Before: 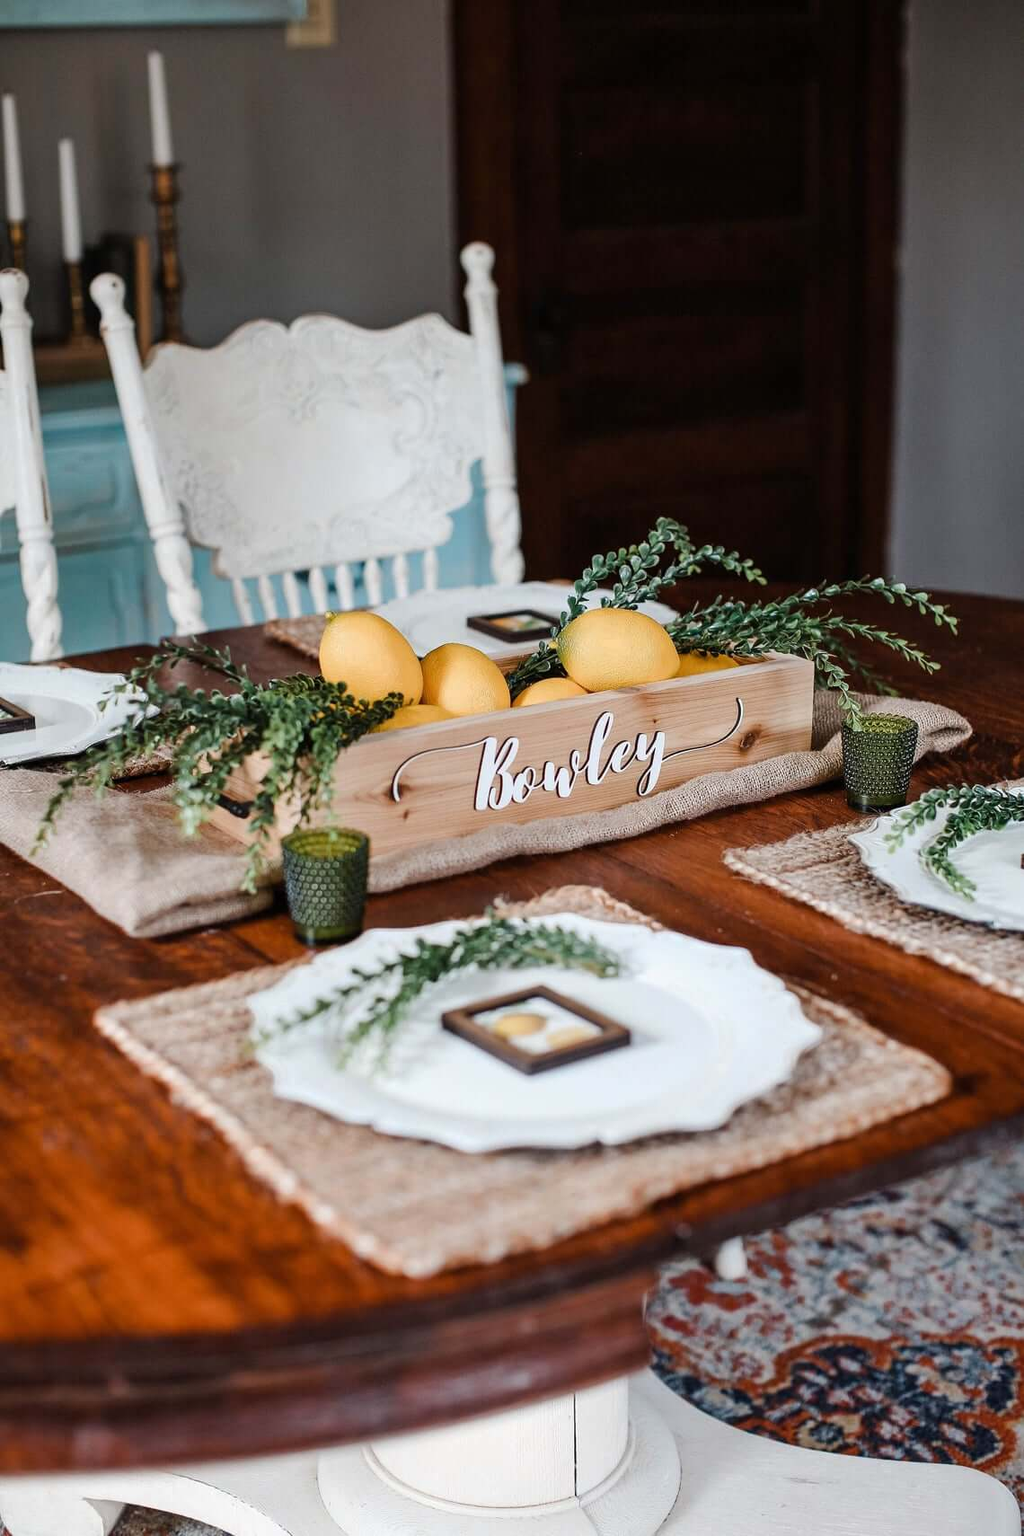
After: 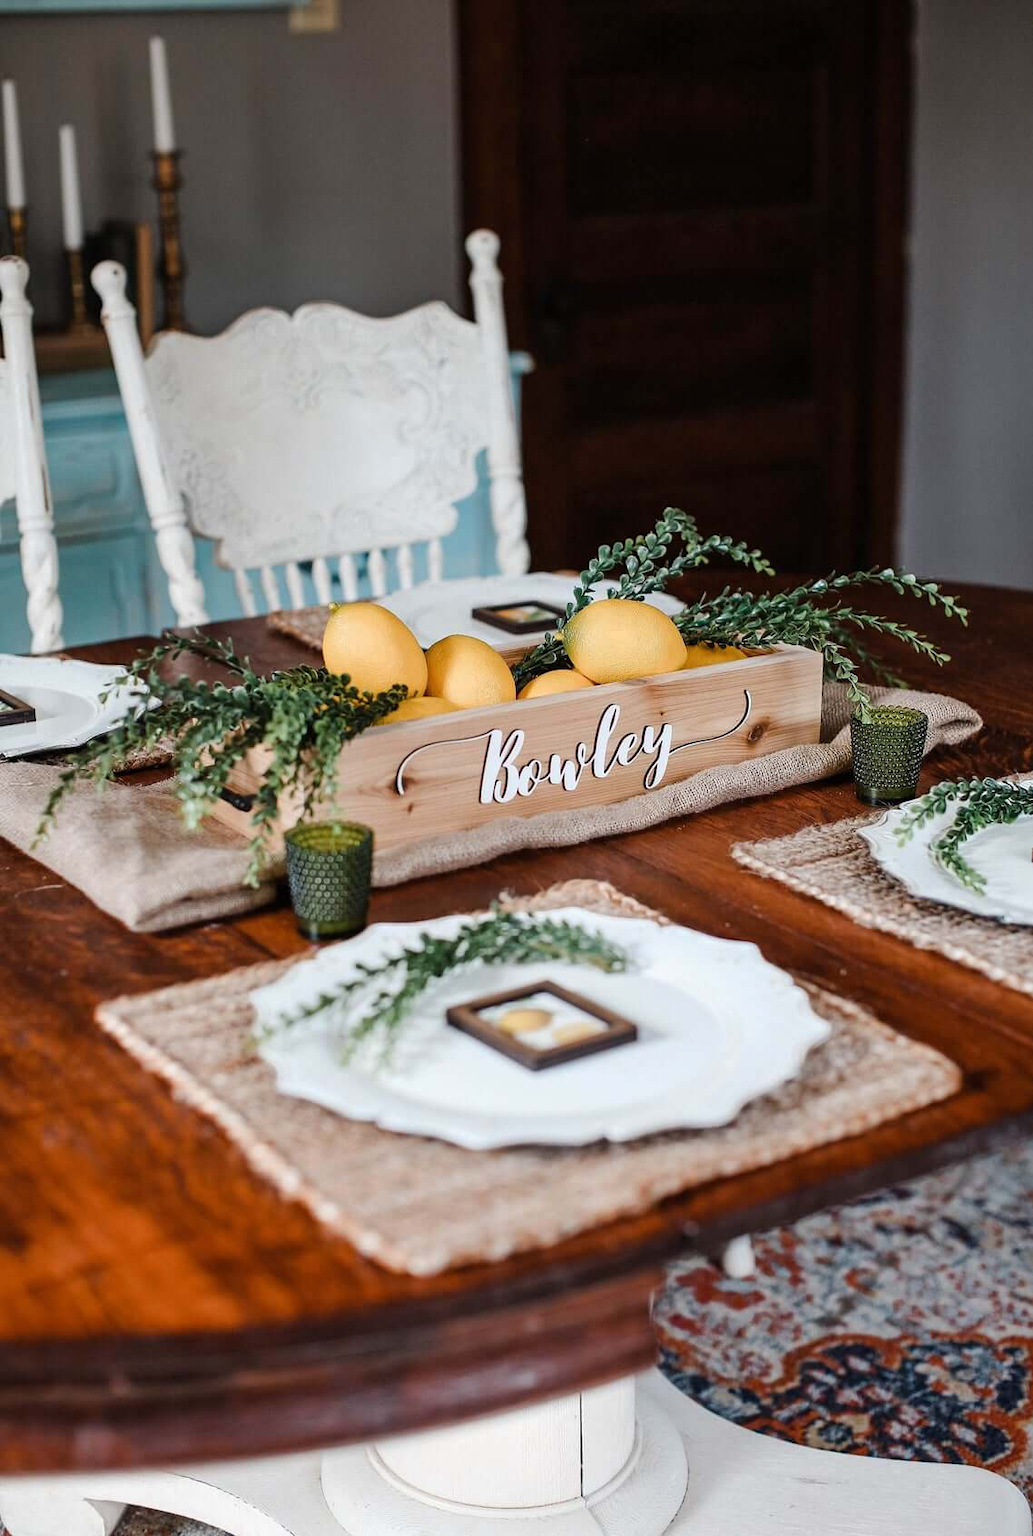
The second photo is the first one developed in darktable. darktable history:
crop: top 1.049%, right 0.001%
tone equalizer: on, module defaults
